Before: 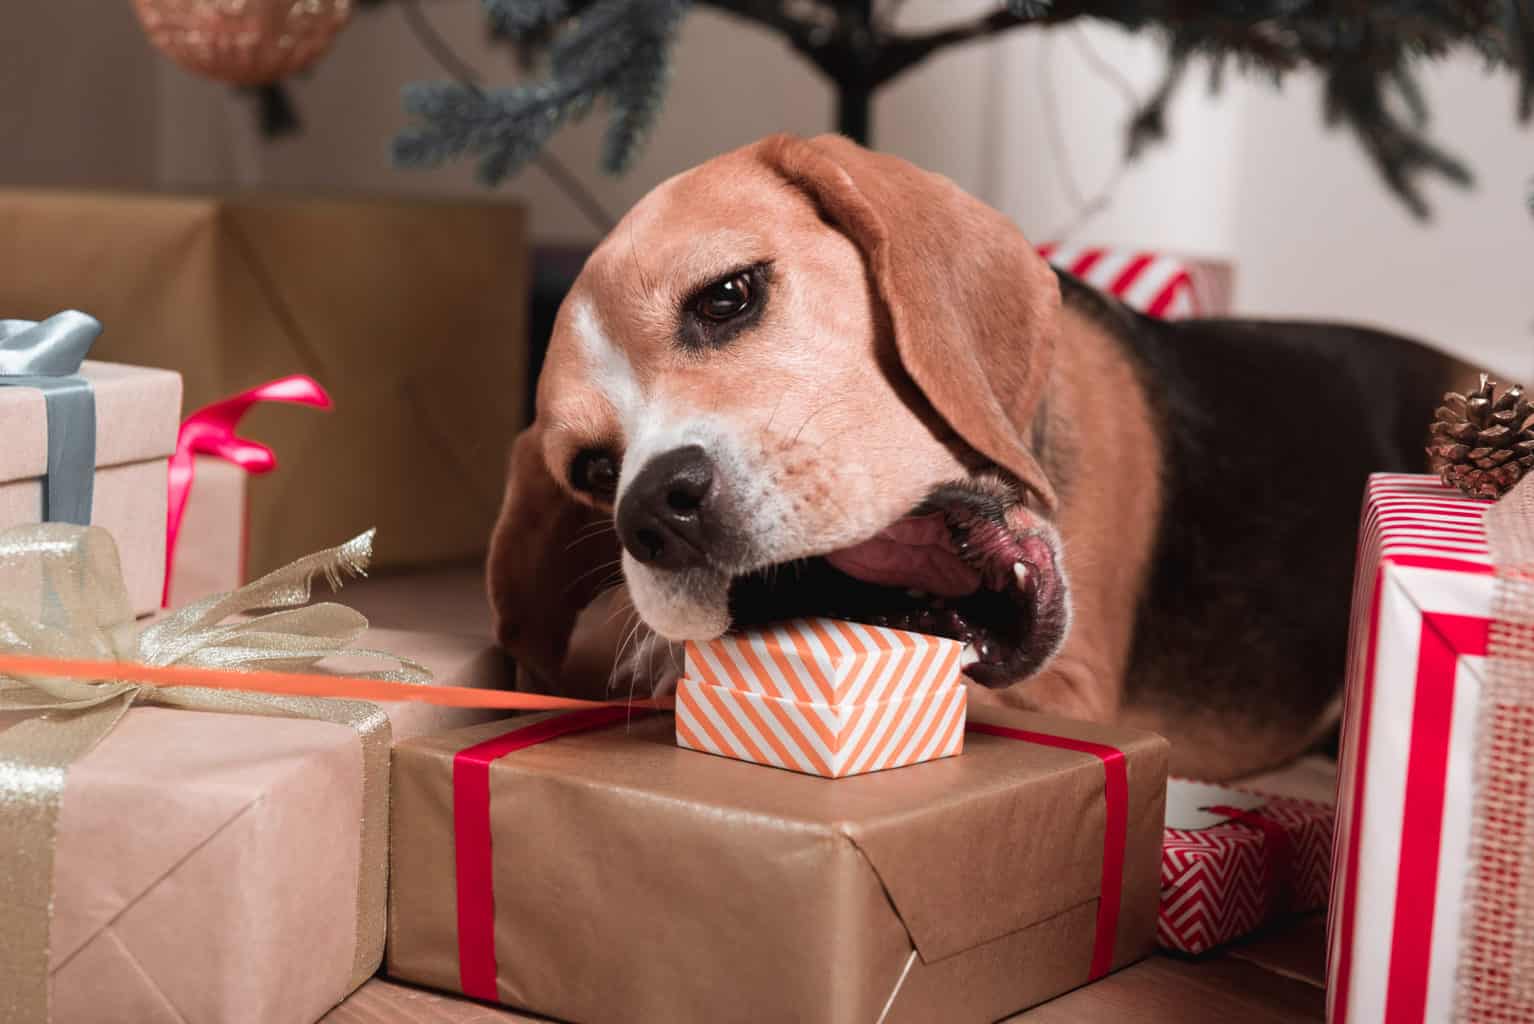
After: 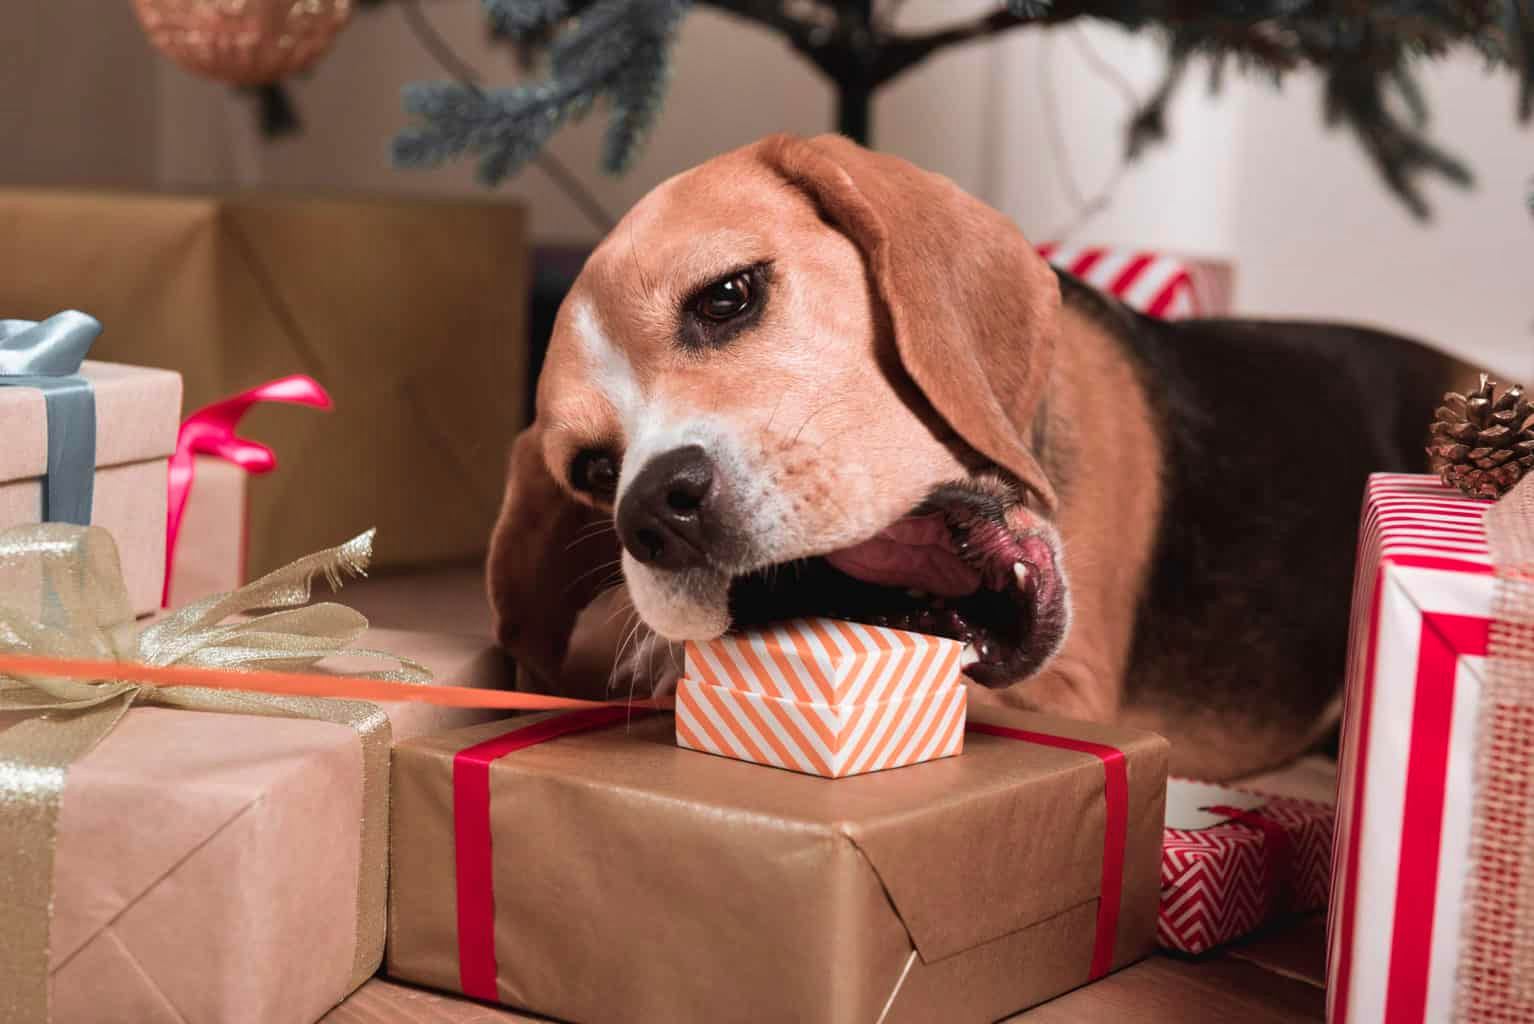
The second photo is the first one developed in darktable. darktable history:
velvia: on, module defaults
shadows and highlights: low approximation 0.01, soften with gaussian
